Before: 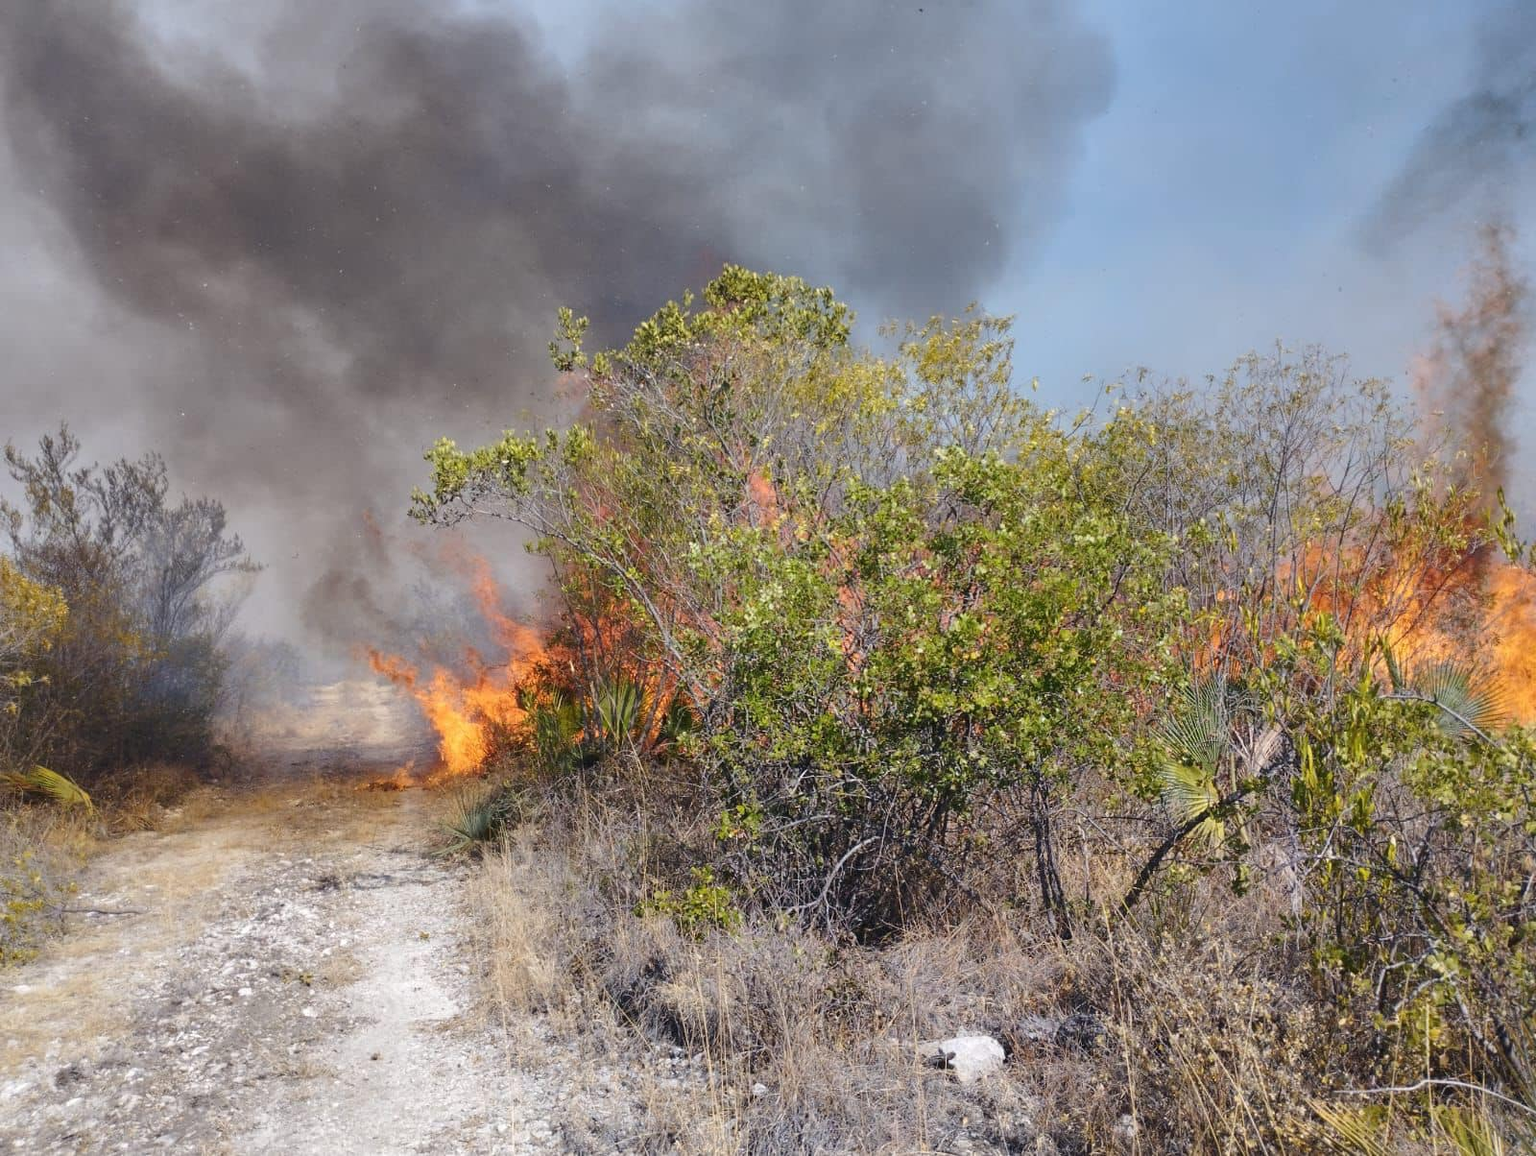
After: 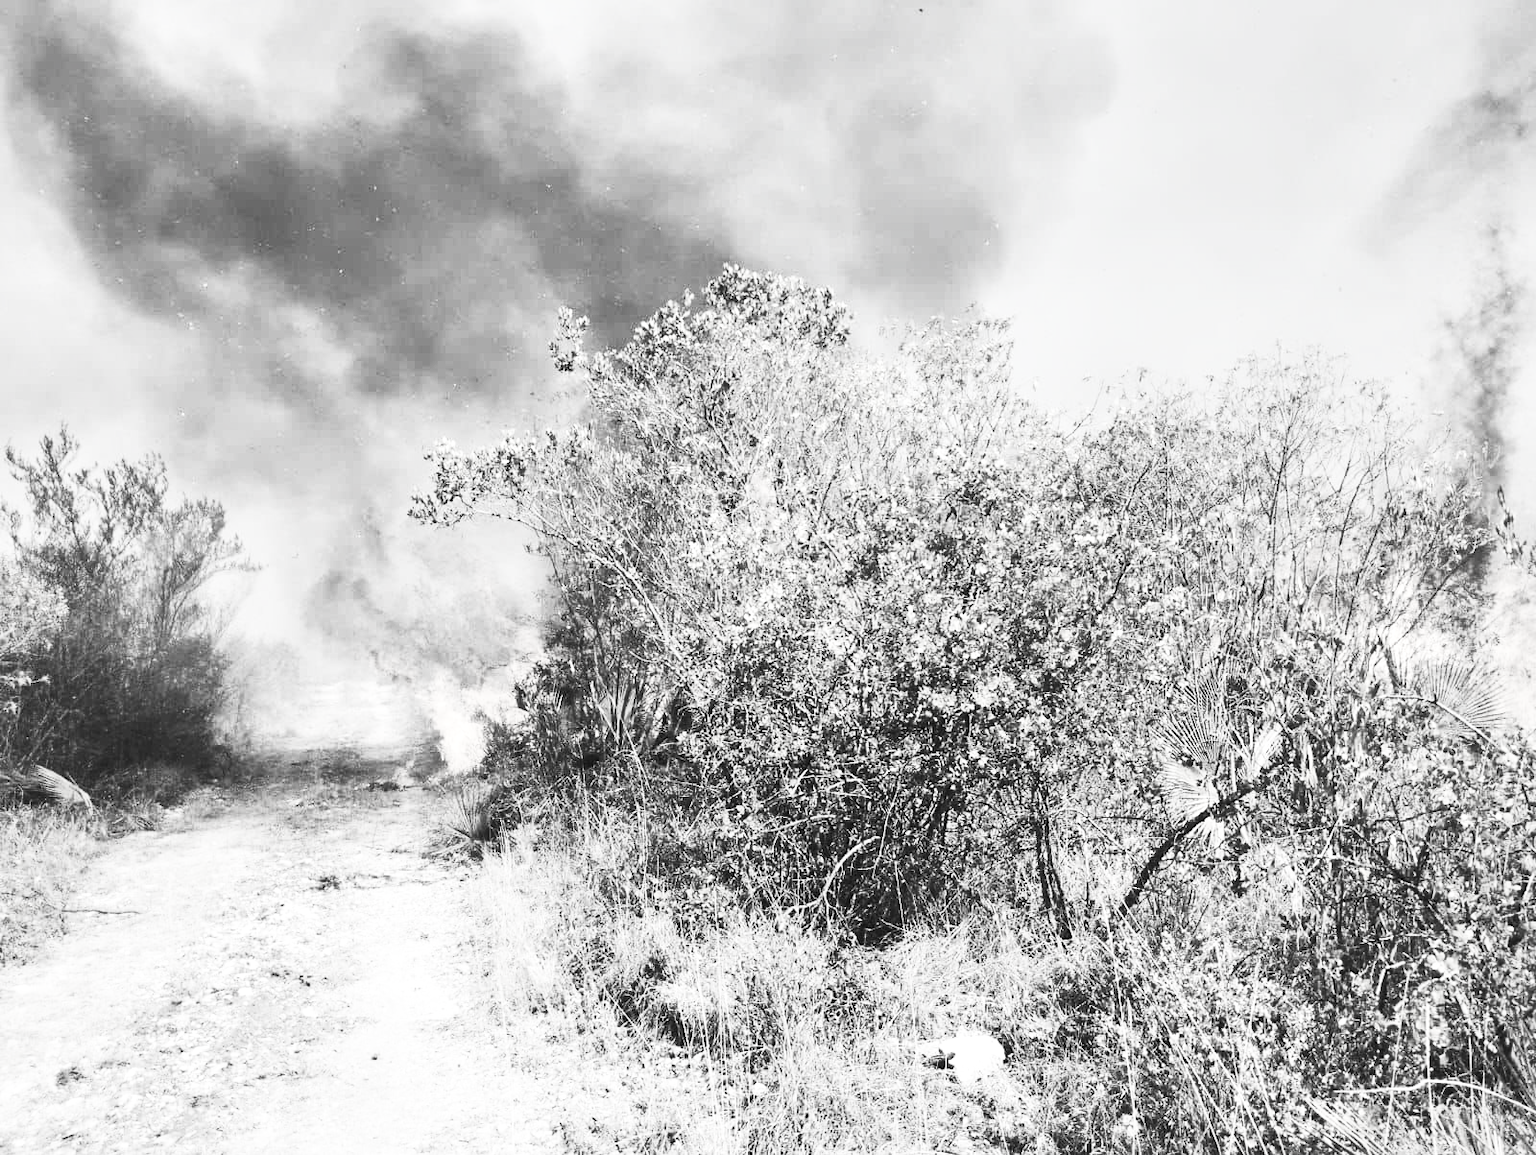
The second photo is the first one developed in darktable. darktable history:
contrast brightness saturation: contrast 0.546, brightness 0.489, saturation -0.986
local contrast: mode bilateral grid, contrast 19, coarseness 51, detail 120%, midtone range 0.2
tone curve: curves: ch0 [(0.016, 0.023) (0.248, 0.252) (0.732, 0.797) (1, 1)], color space Lab, independent channels, preserve colors none
